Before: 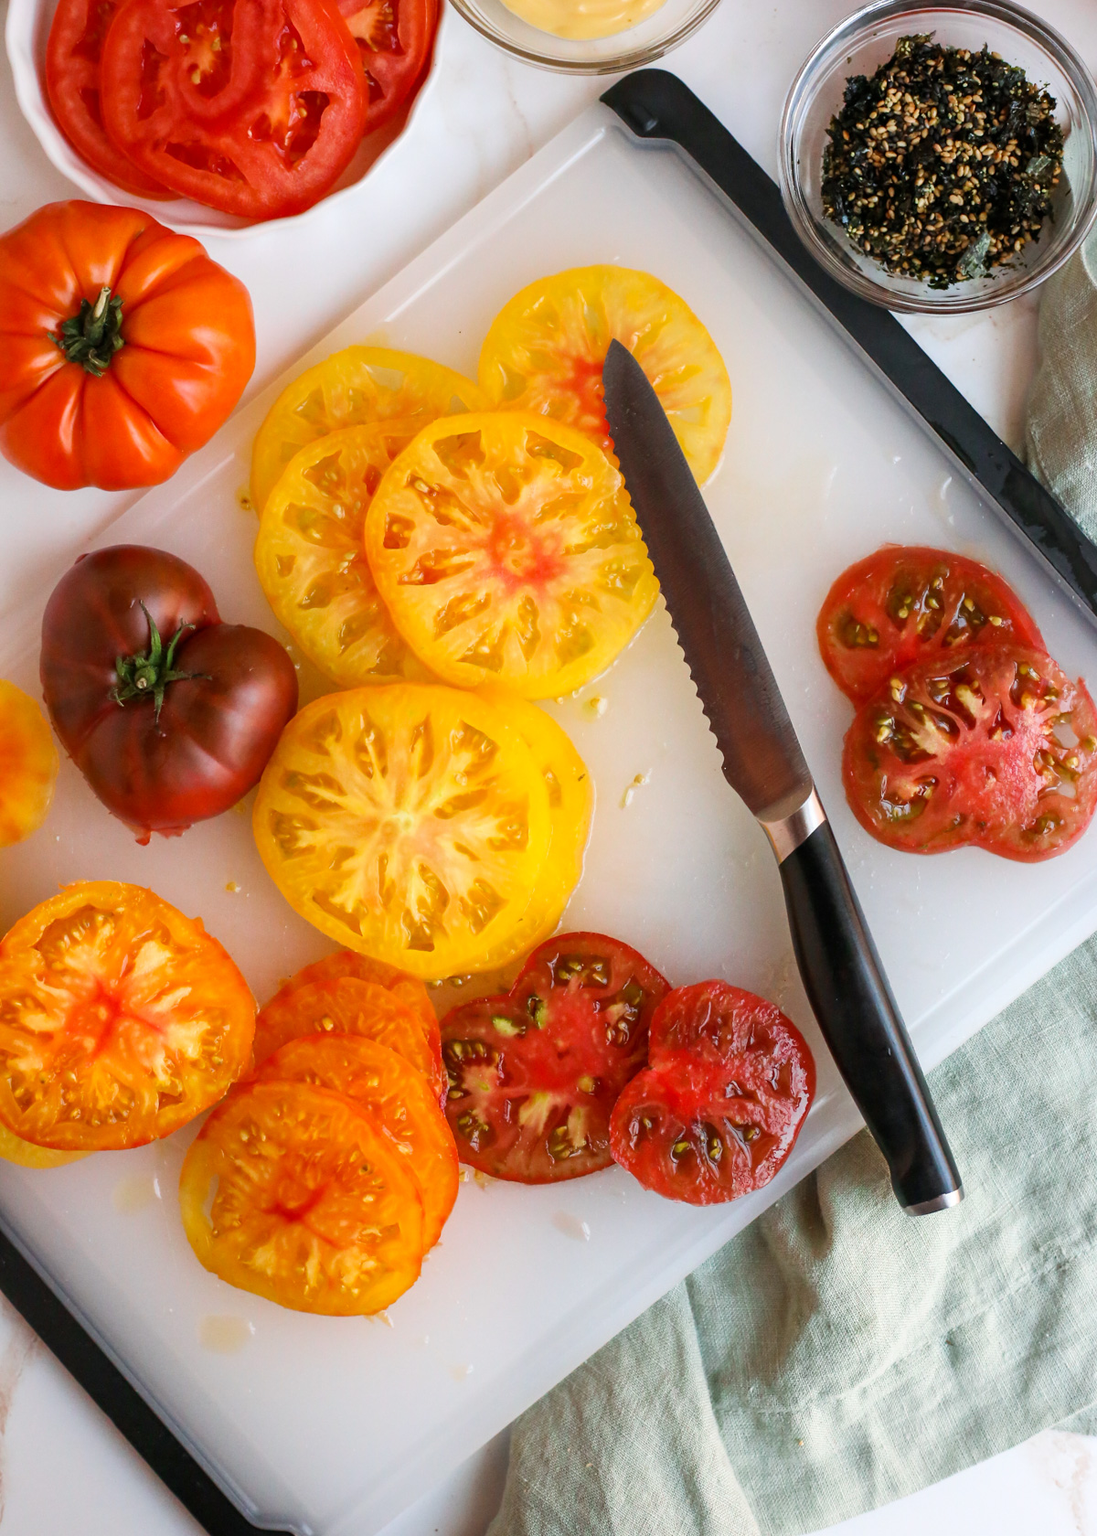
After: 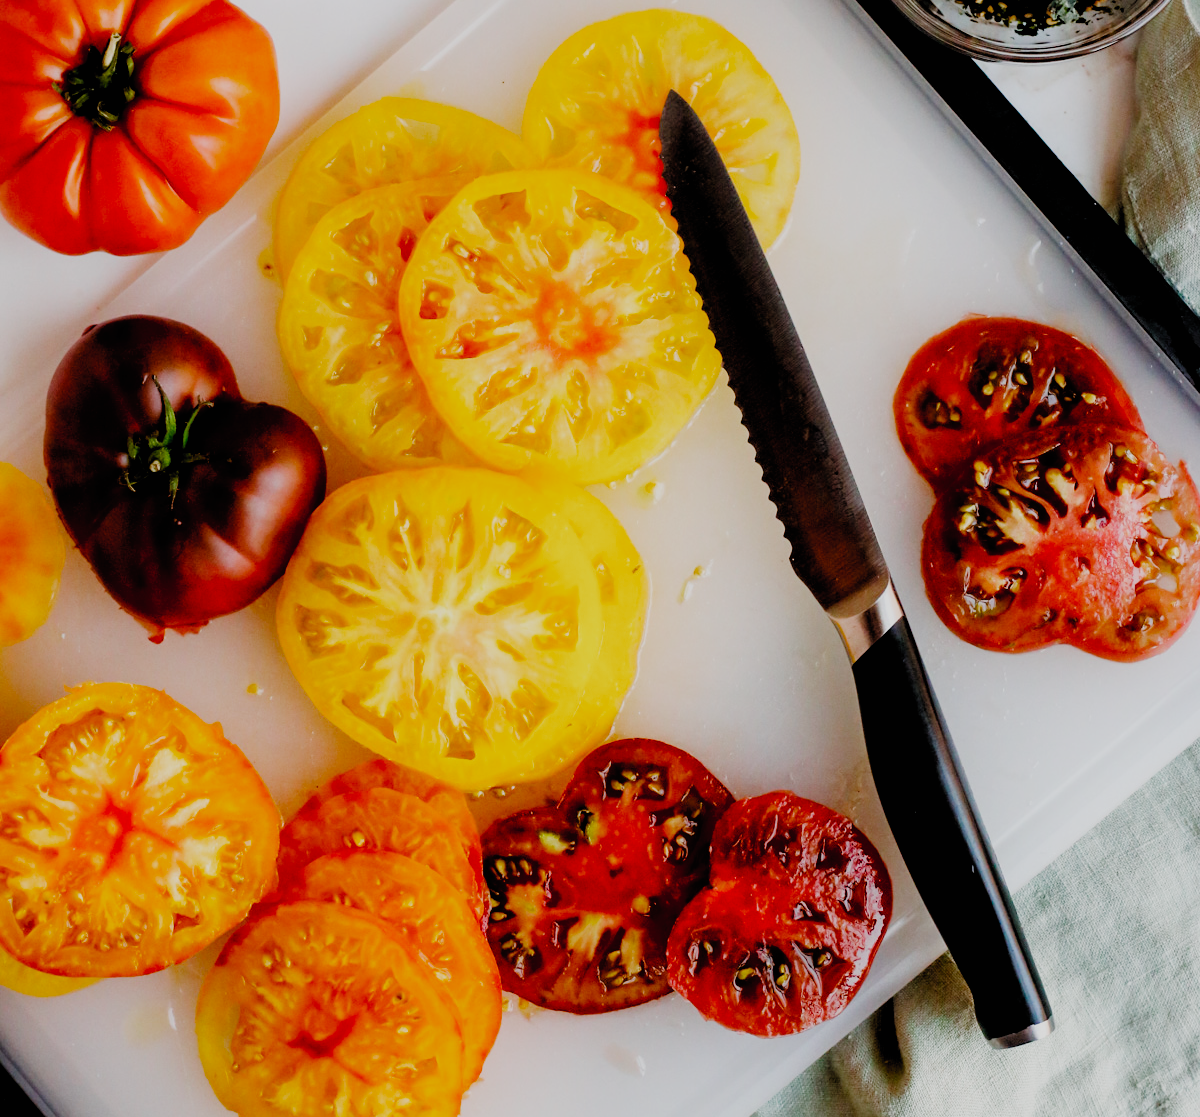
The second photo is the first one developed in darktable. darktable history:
filmic rgb: black relative exposure -2.85 EV, white relative exposure 4.56 EV, hardness 1.77, contrast 1.25, preserve chrominance no, color science v5 (2021)
crop: top 16.727%, bottom 16.727%
